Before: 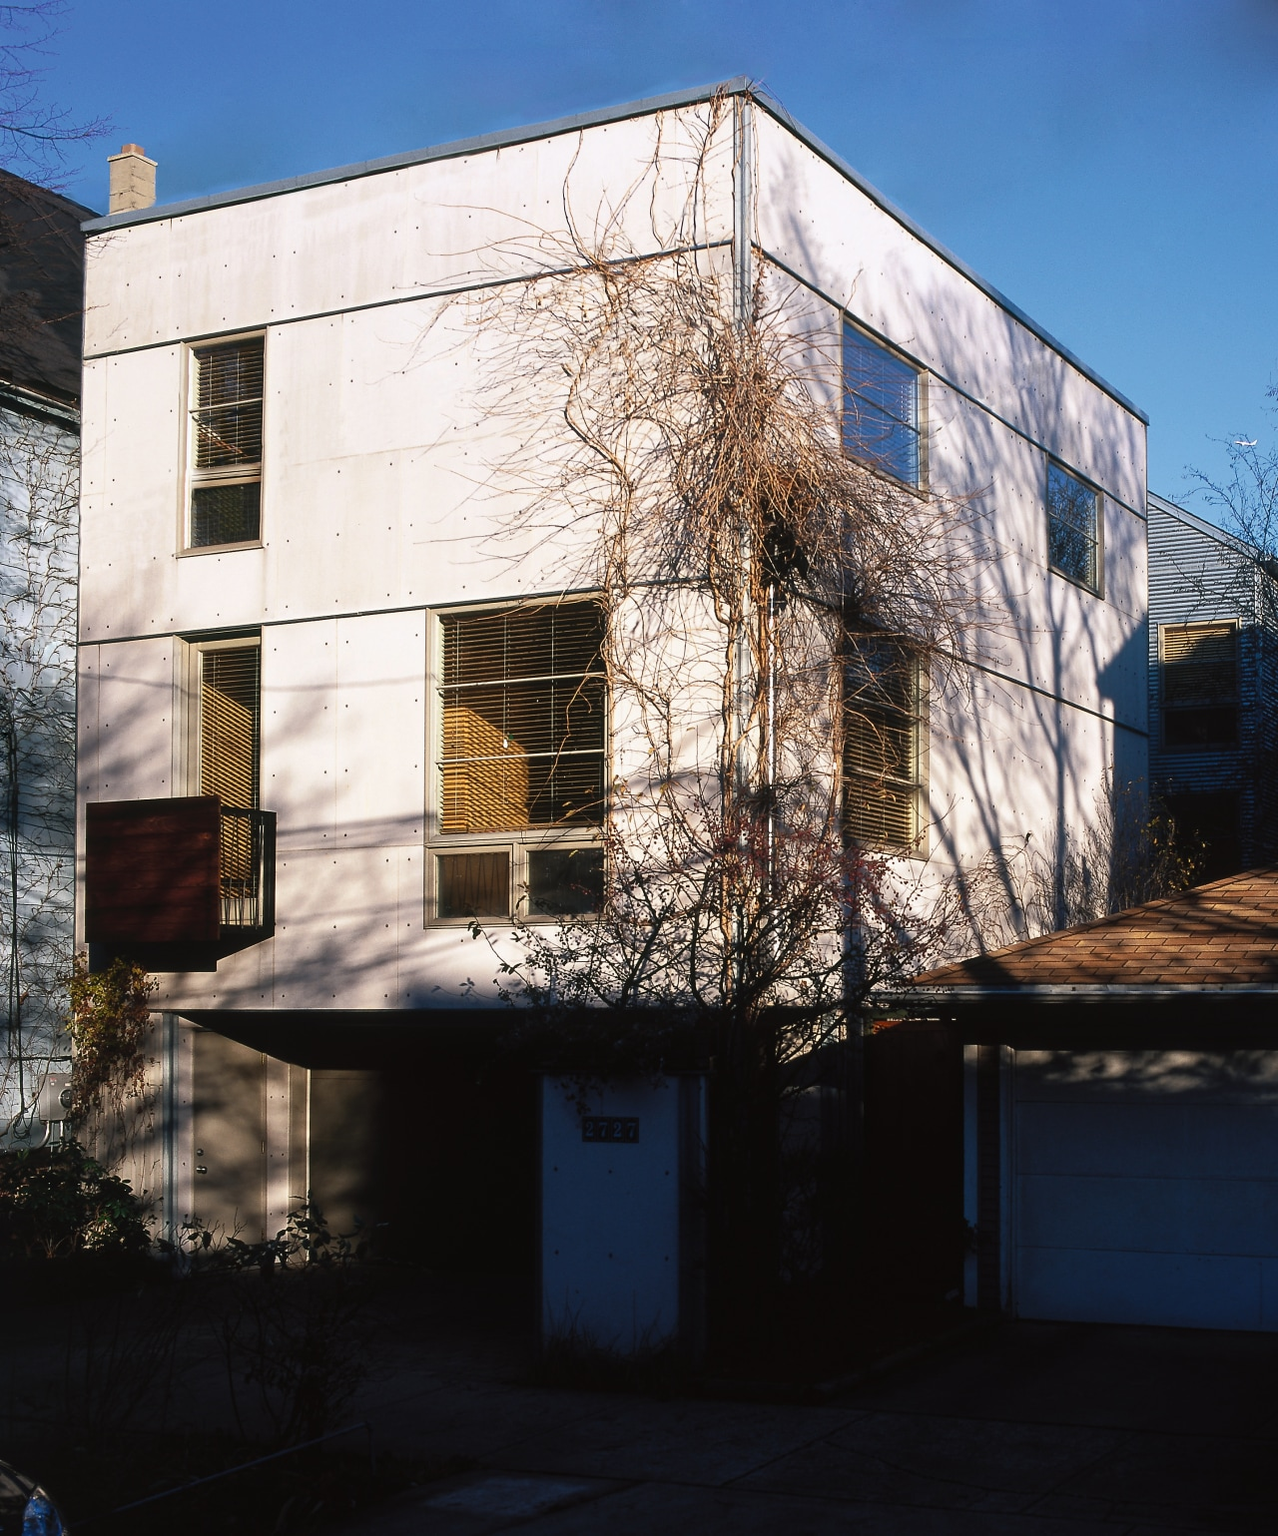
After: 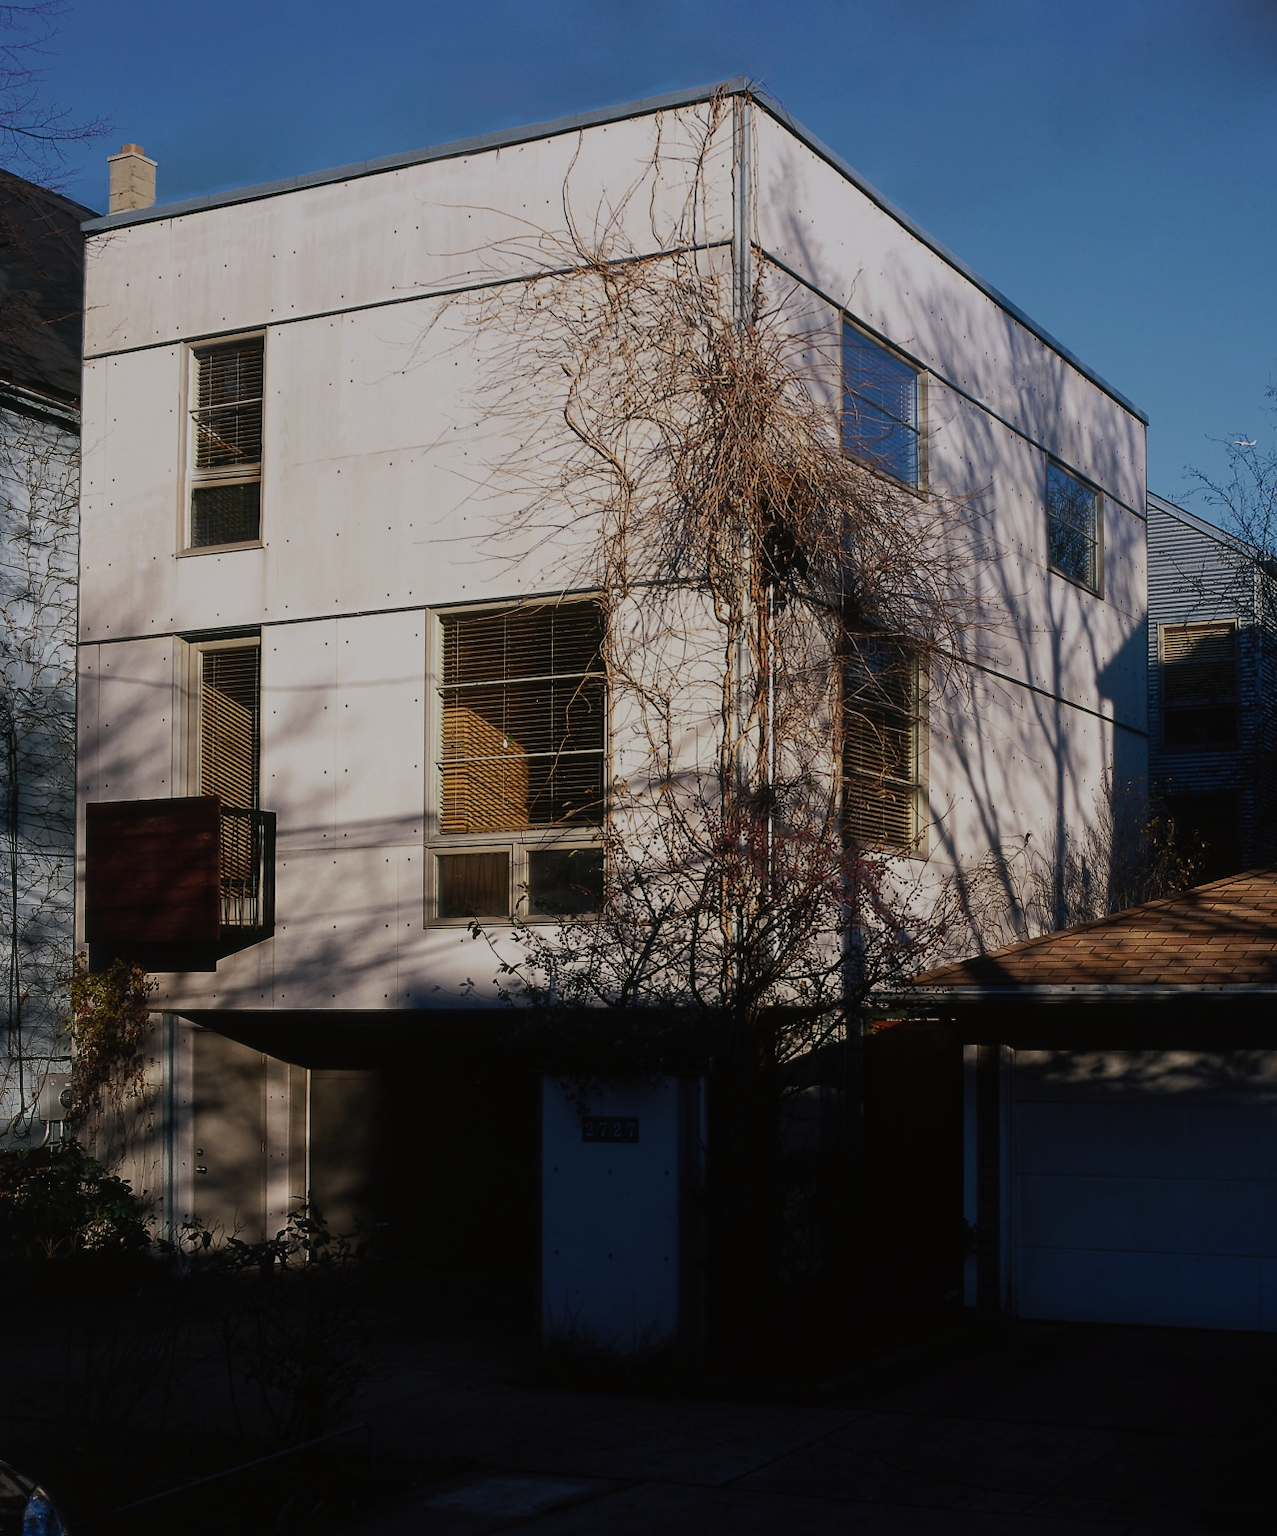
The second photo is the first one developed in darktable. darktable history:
exposure: exposure -0.926 EV, compensate highlight preservation false
